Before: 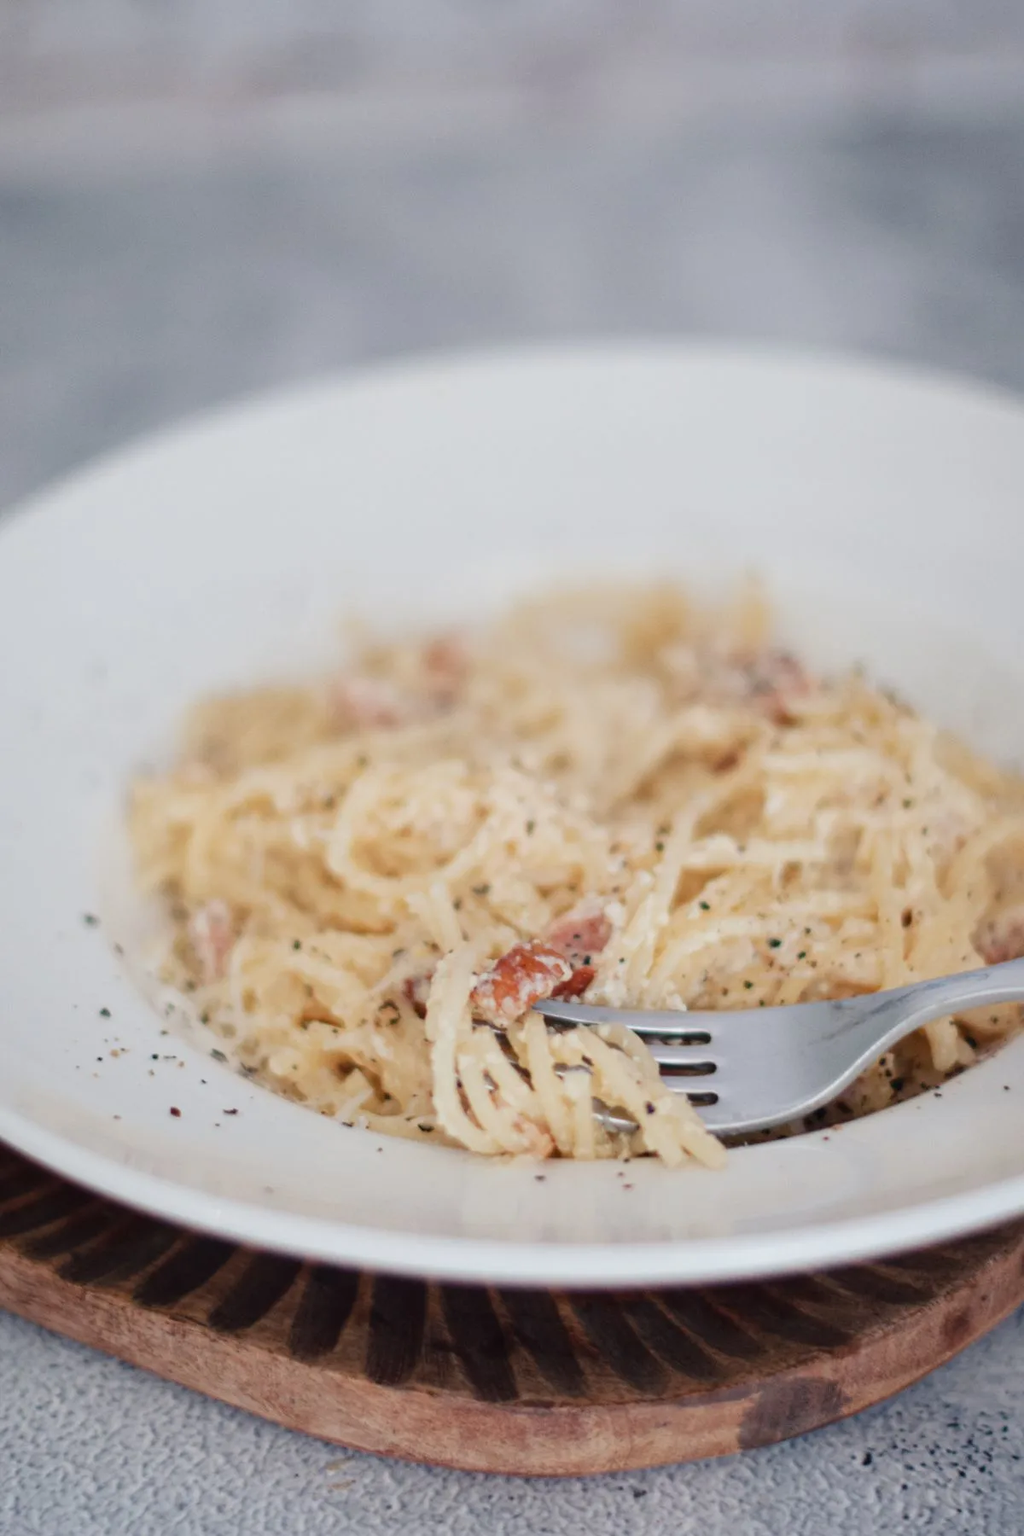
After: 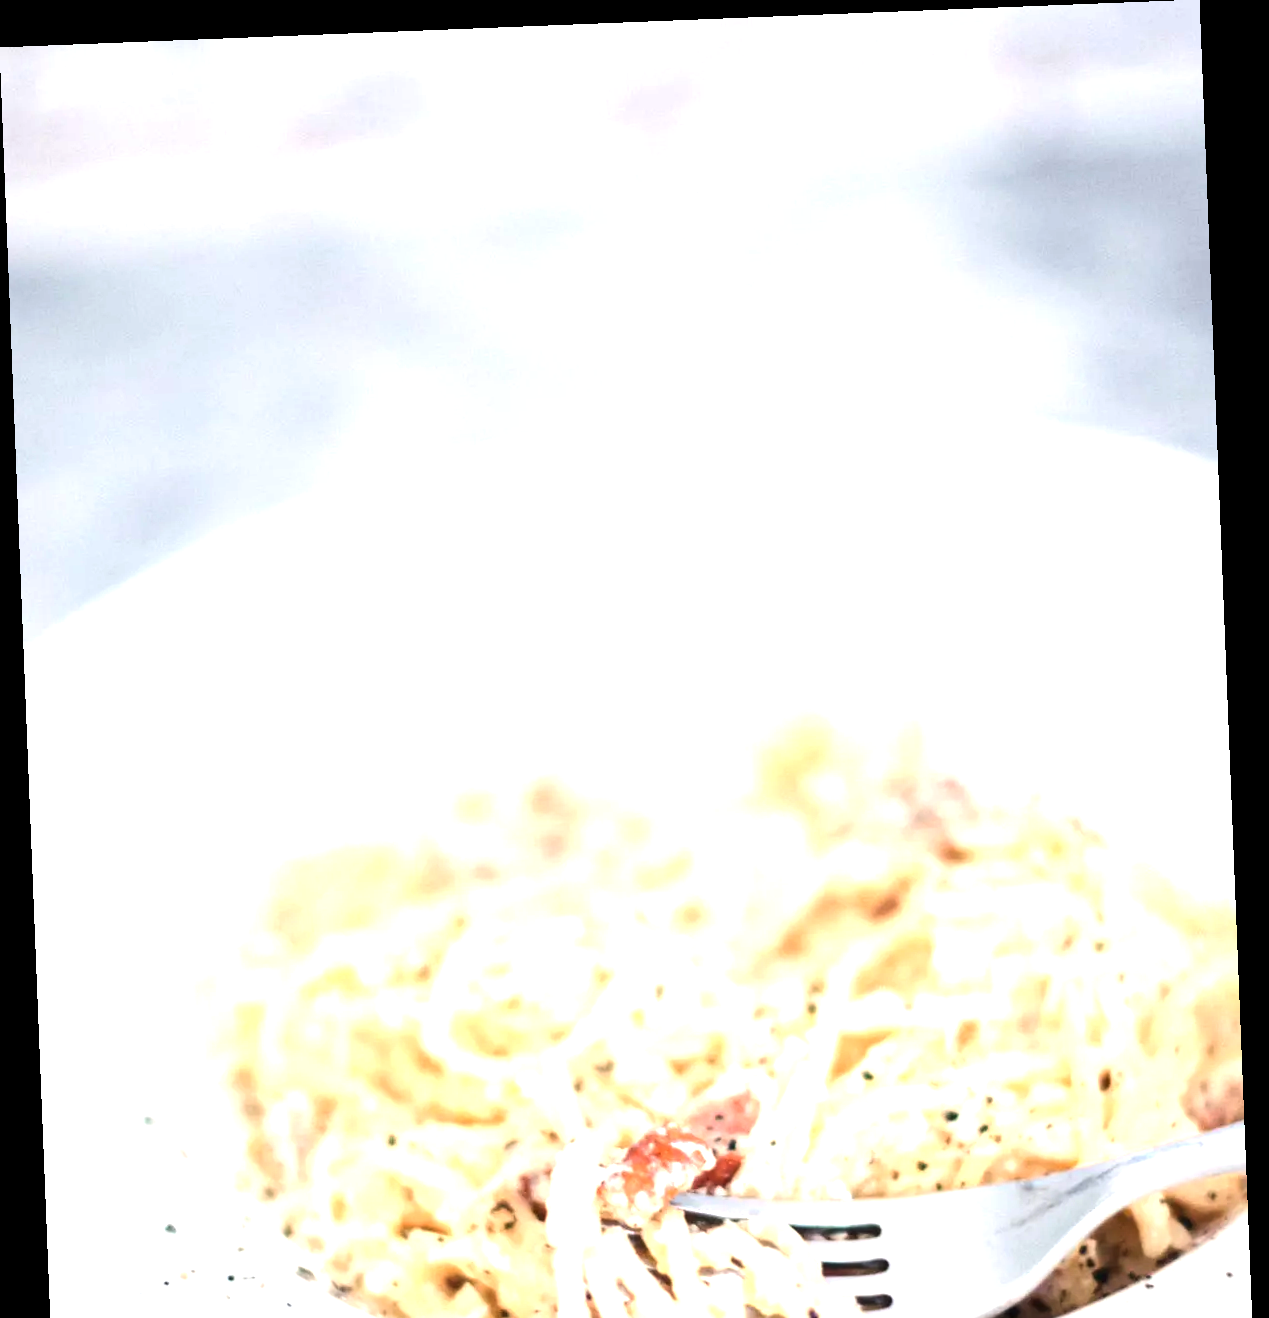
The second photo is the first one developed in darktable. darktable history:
rotate and perspective: rotation -2.29°, automatic cropping off
tone equalizer: -8 EV -0.75 EV, -7 EV -0.7 EV, -6 EV -0.6 EV, -5 EV -0.4 EV, -3 EV 0.4 EV, -2 EV 0.6 EV, -1 EV 0.7 EV, +0 EV 0.75 EV, edges refinement/feathering 500, mask exposure compensation -1.57 EV, preserve details no
crop: bottom 28.576%
exposure: exposure 0.935 EV, compensate highlight preservation false
